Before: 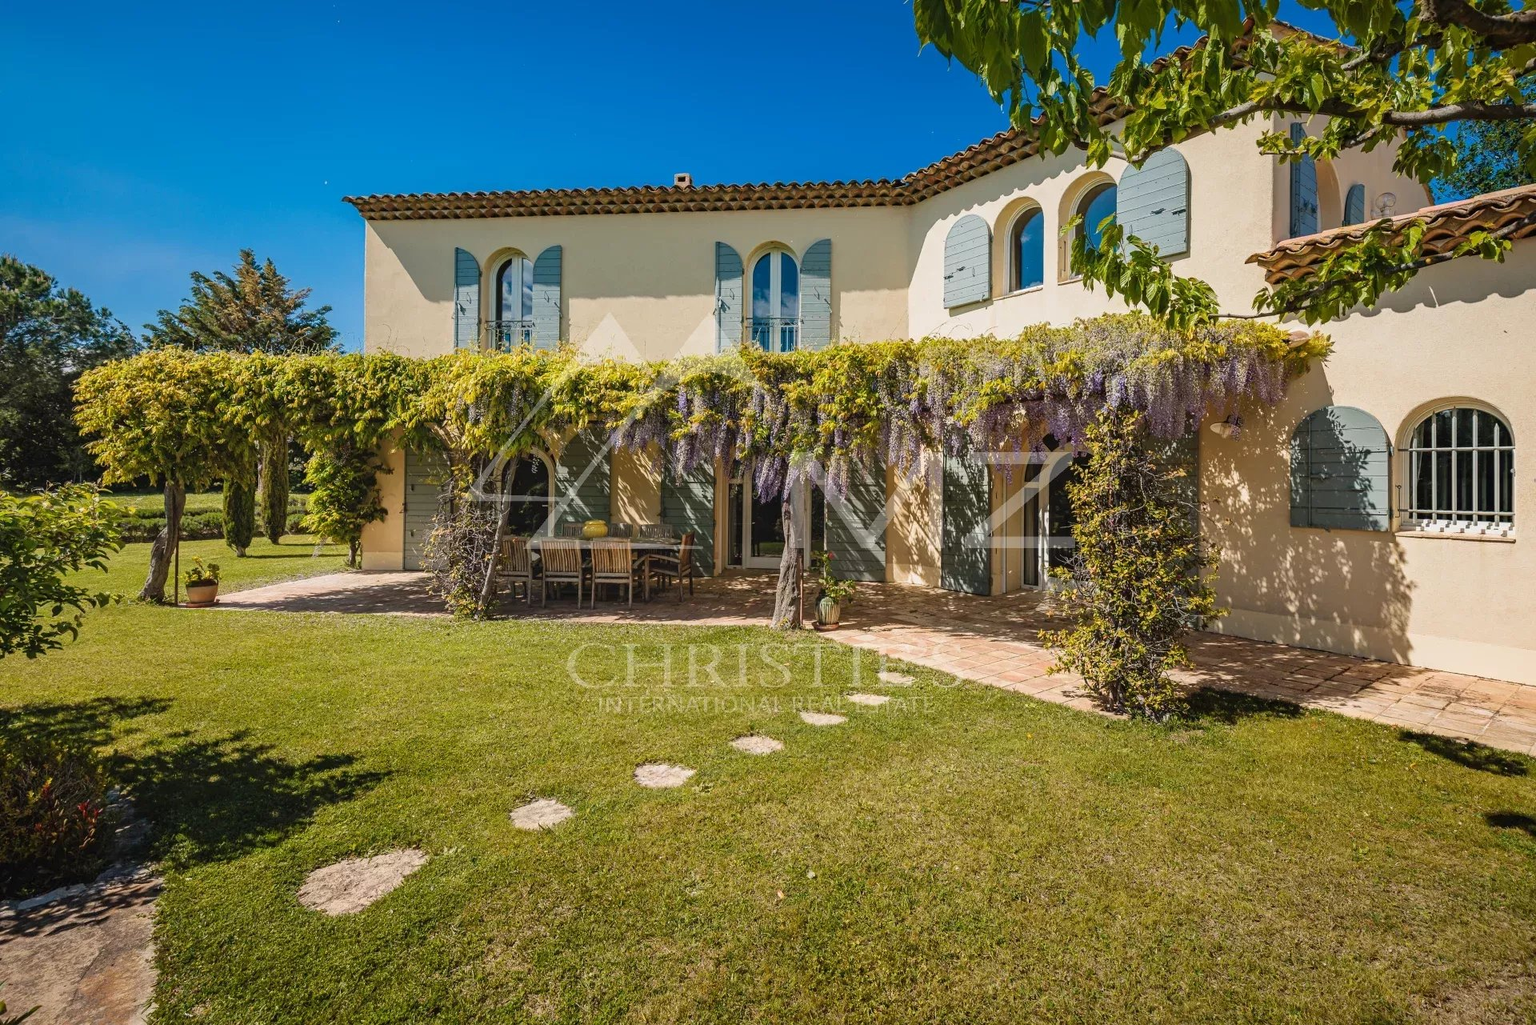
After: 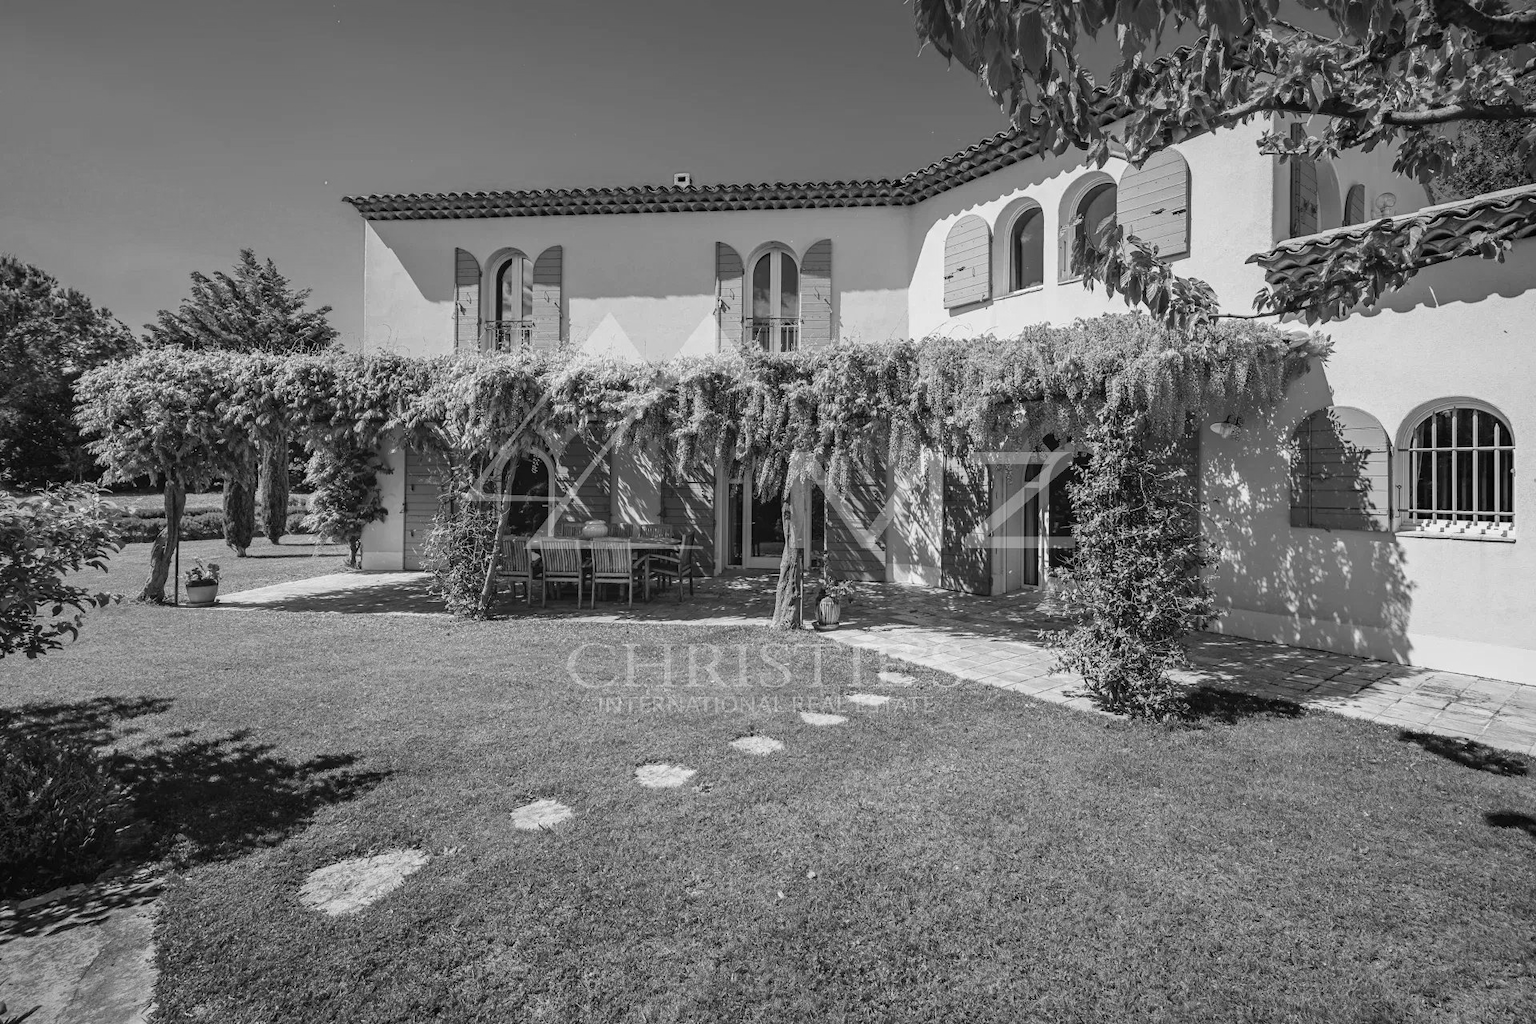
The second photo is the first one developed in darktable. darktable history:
monochrome: a -3.63, b -0.465
white balance: red 1, blue 1
